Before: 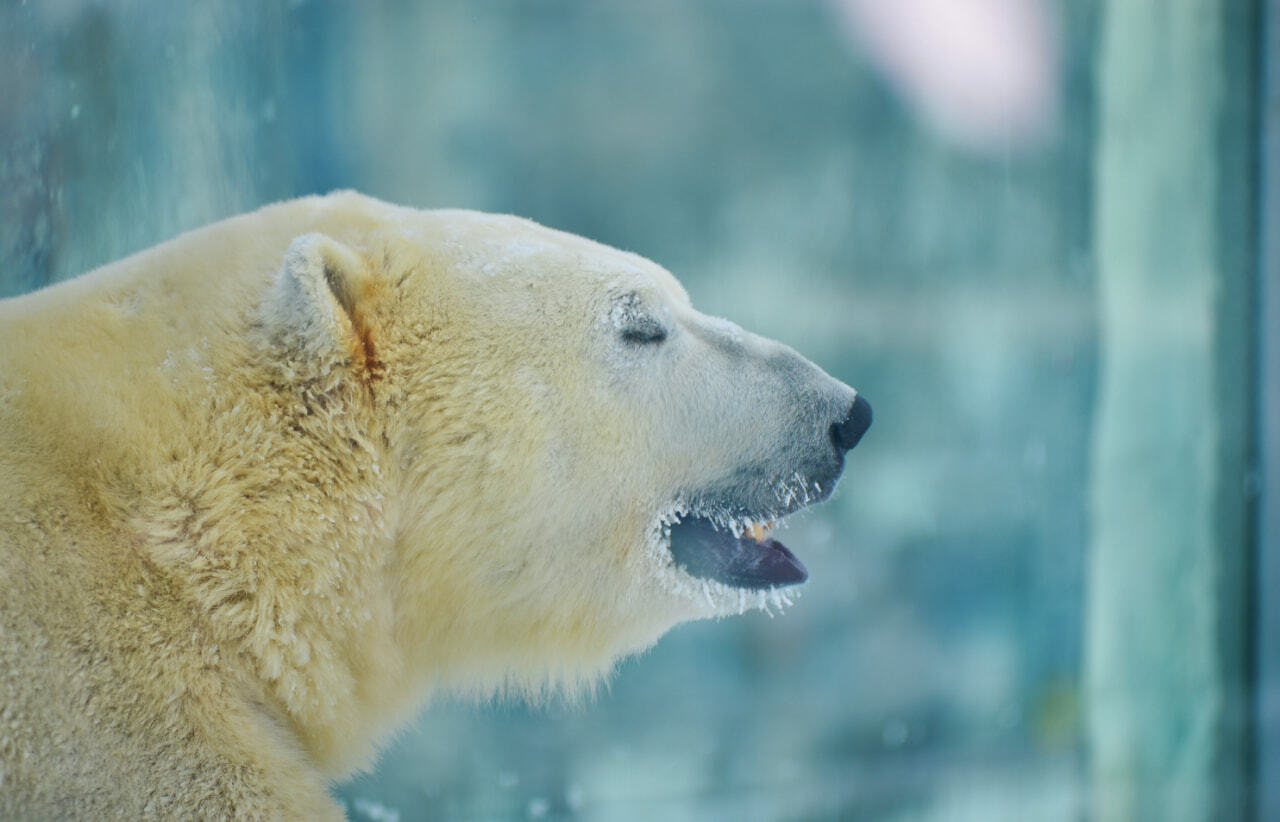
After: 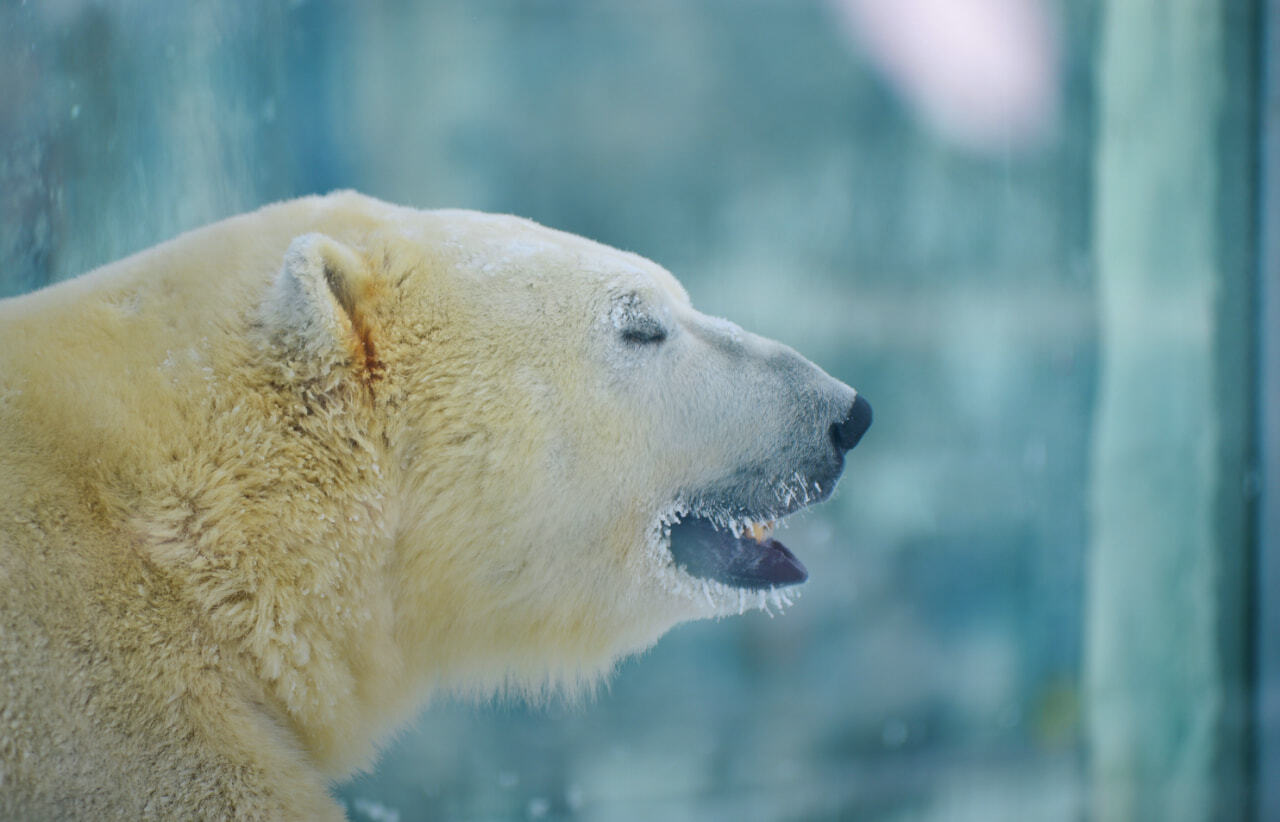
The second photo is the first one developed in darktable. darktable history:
exposure: compensate highlight preservation false
white balance: red 1.004, blue 1.024
graduated density: rotation -180°, offset 24.95
